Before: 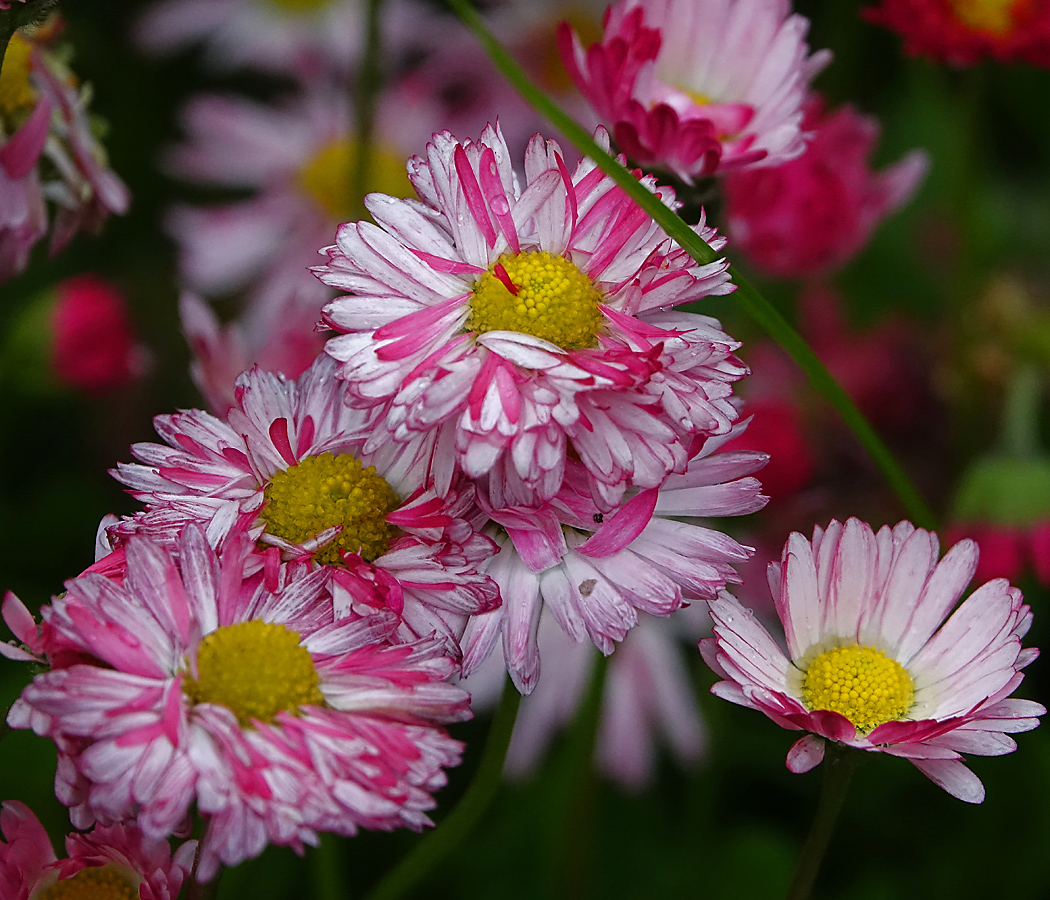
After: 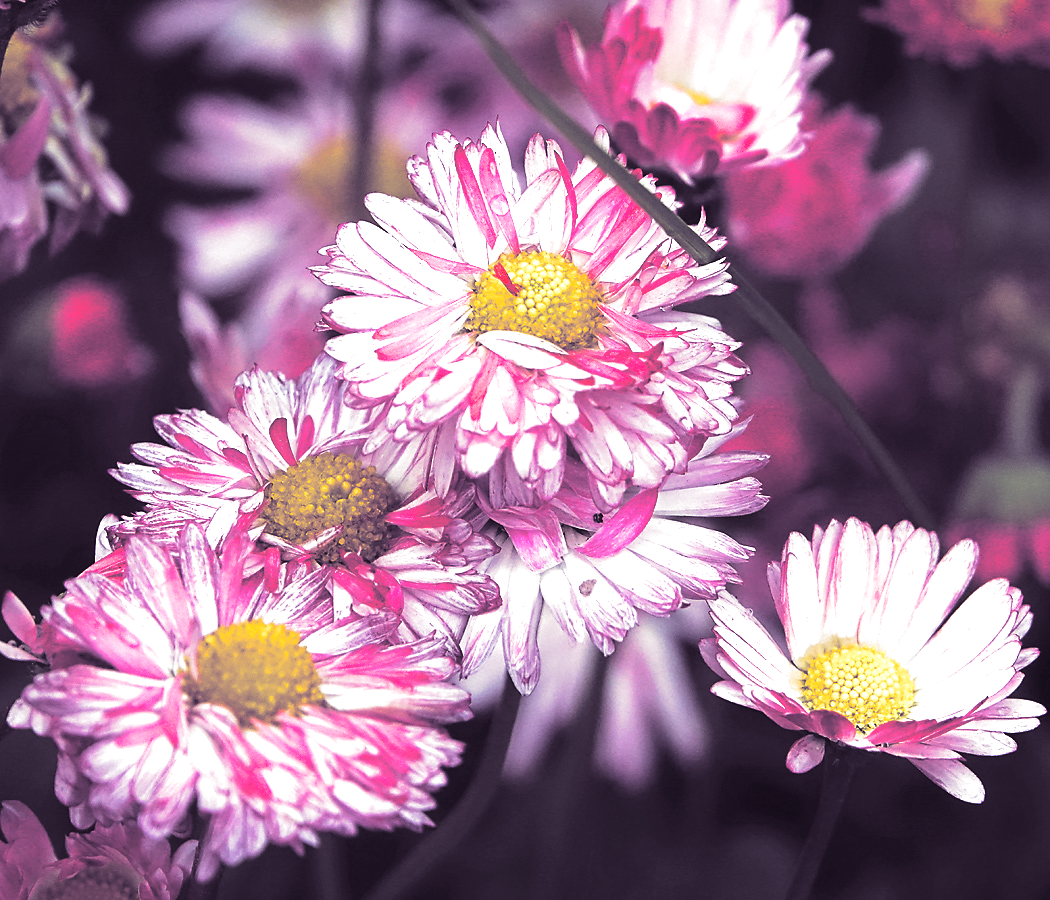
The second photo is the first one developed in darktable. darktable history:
white balance: red 1.05, blue 1.072
exposure: black level correction -0.002, exposure 1.35 EV, compensate highlight preservation false
split-toning: shadows › hue 266.4°, shadows › saturation 0.4, highlights › hue 61.2°, highlights › saturation 0.3, compress 0%
